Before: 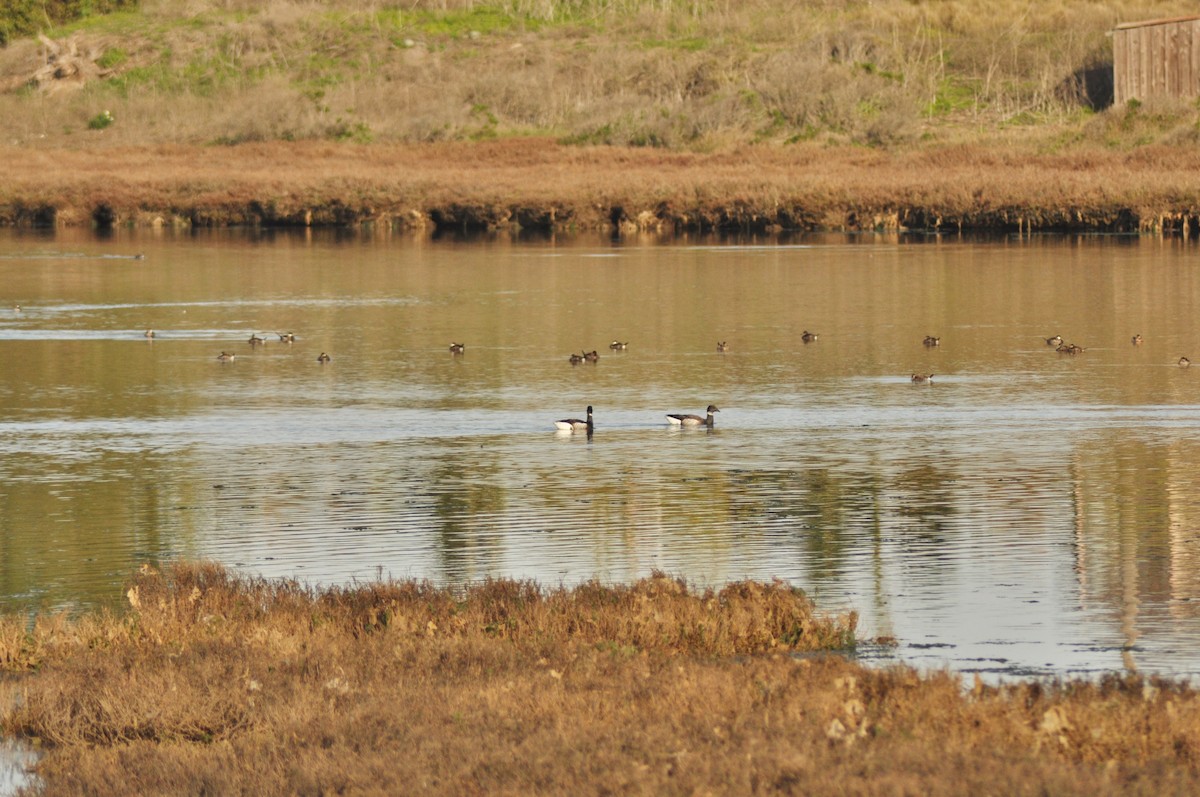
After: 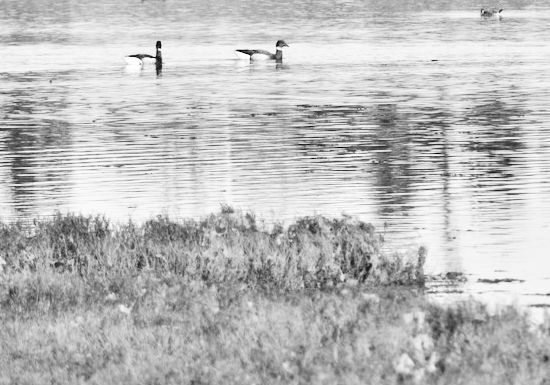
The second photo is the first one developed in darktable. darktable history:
crop: left 35.976%, top 45.819%, right 18.162%, bottom 5.807%
base curve: curves: ch0 [(0, 0) (0.007, 0.004) (0.027, 0.03) (0.046, 0.07) (0.207, 0.54) (0.442, 0.872) (0.673, 0.972) (1, 1)], preserve colors none
color calibration: output gray [0.21, 0.42, 0.37, 0], gray › normalize channels true, illuminant same as pipeline (D50), adaptation XYZ, x 0.346, y 0.359, gamut compression 0
